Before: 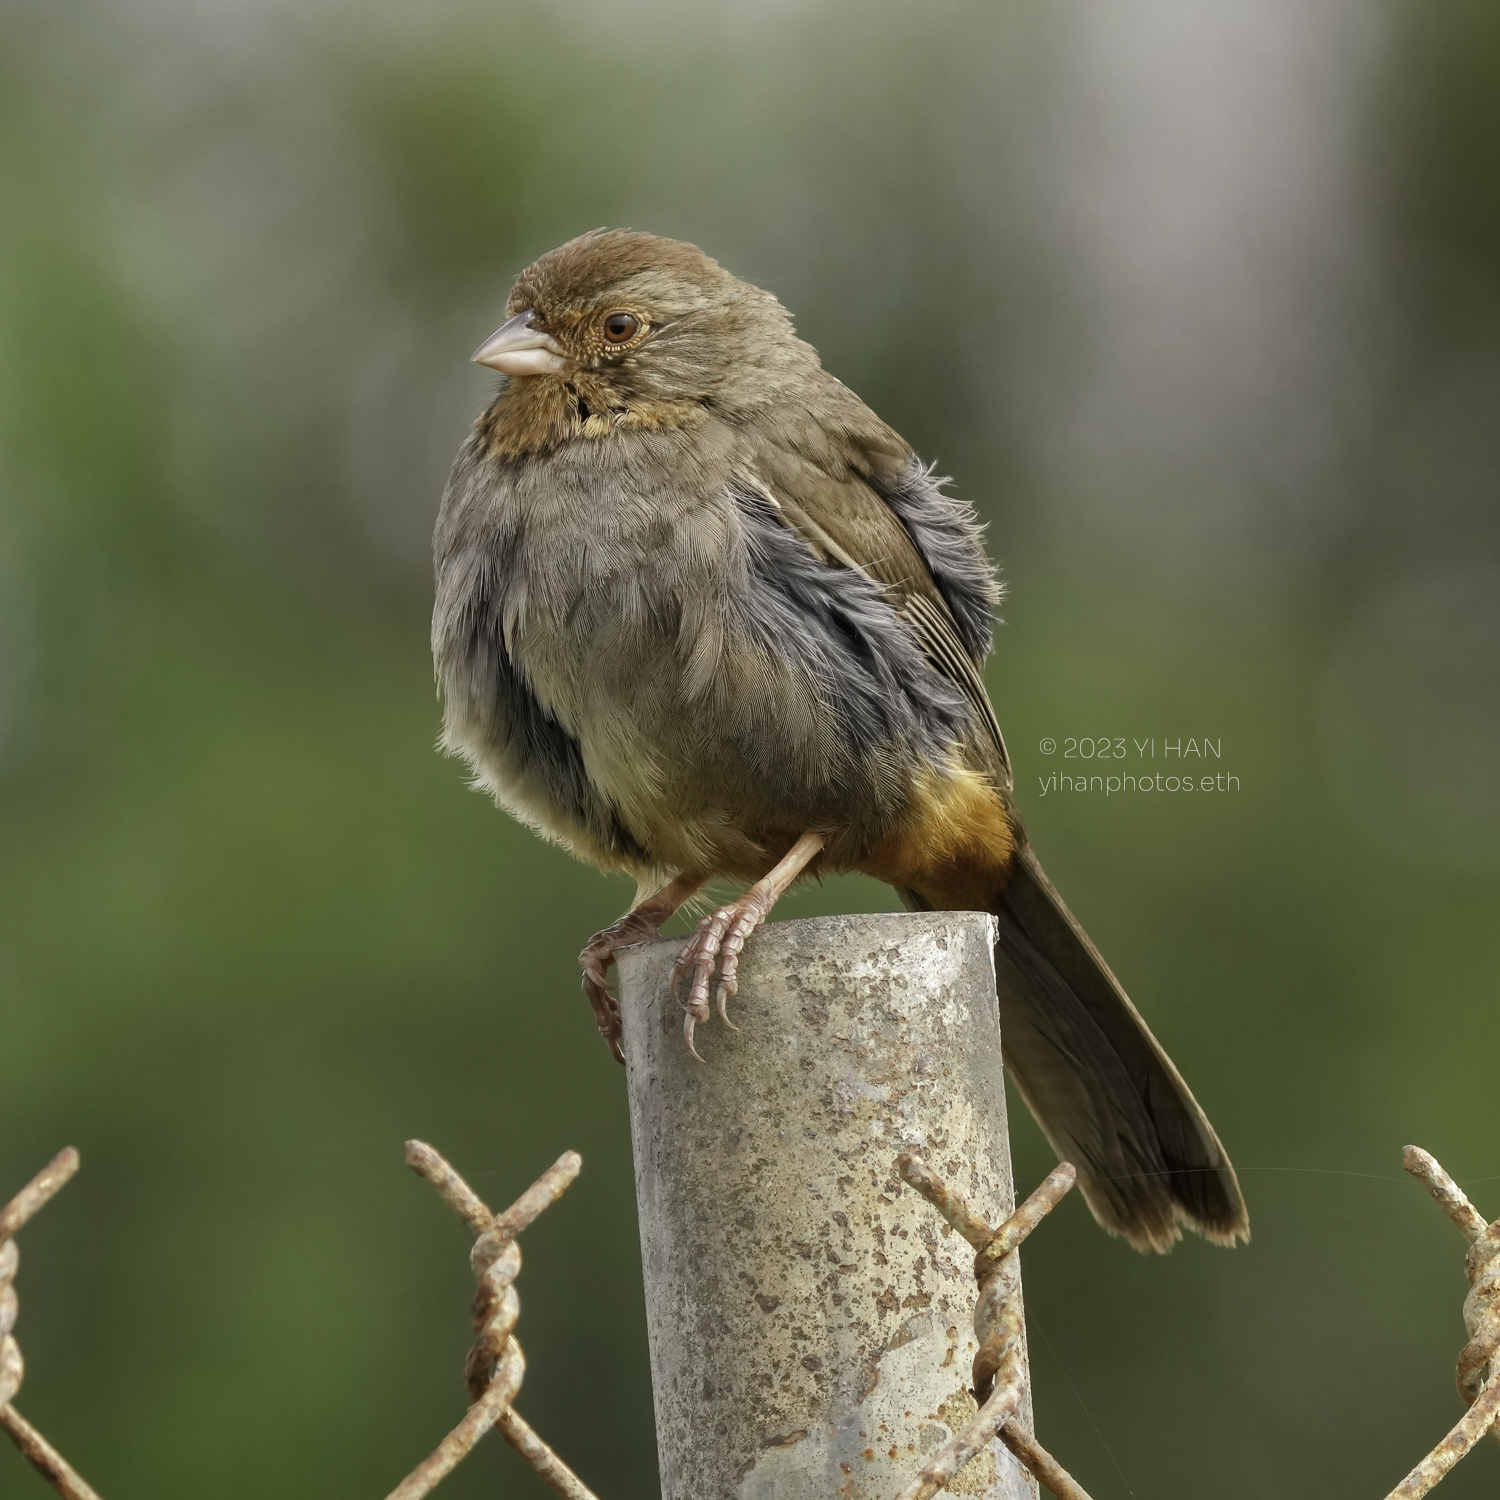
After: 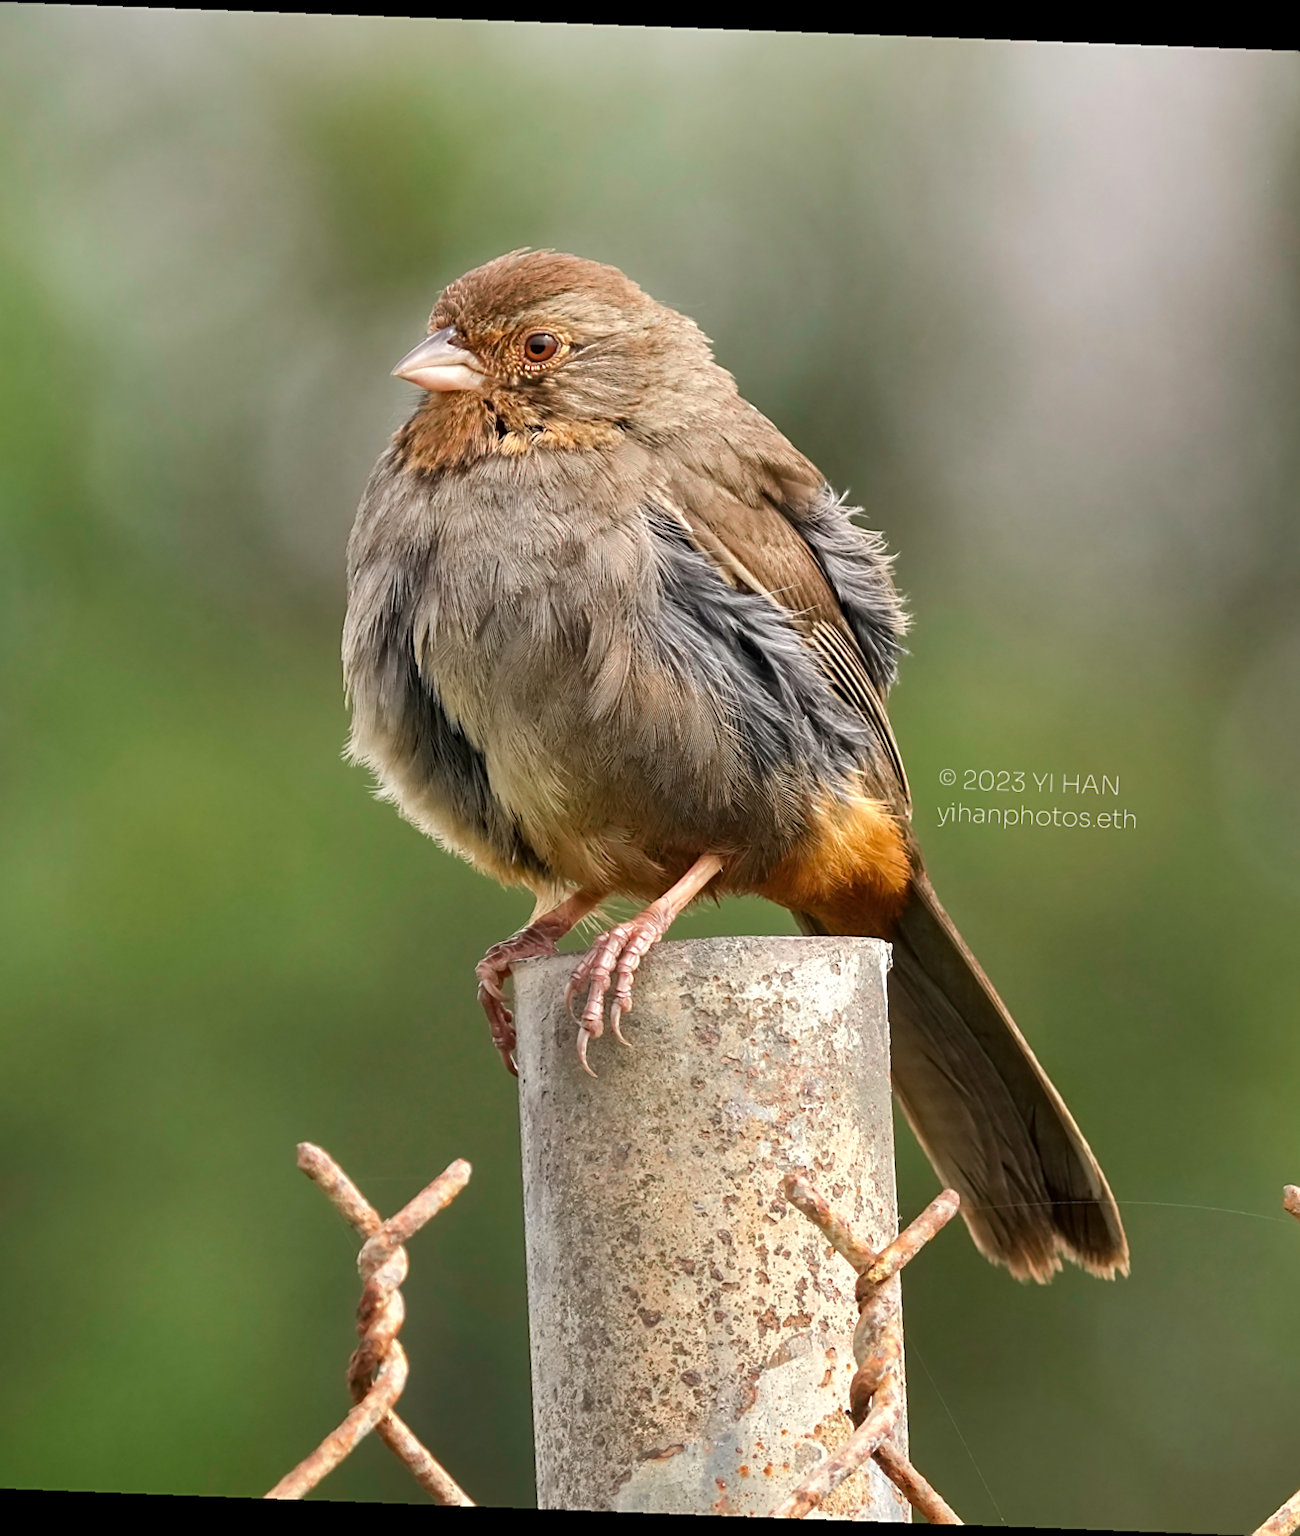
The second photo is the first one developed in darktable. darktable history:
sharpen: on, module defaults
crop: left 7.598%, right 7.873%
rotate and perspective: rotation 2.17°, automatic cropping off
tone equalizer: -8 EV -0.417 EV, -7 EV -0.389 EV, -6 EV -0.333 EV, -5 EV -0.222 EV, -3 EV 0.222 EV, -2 EV 0.333 EV, -1 EV 0.389 EV, +0 EV 0.417 EV, edges refinement/feathering 500, mask exposure compensation -1.57 EV, preserve details no
lowpass: radius 0.5, unbound 0
